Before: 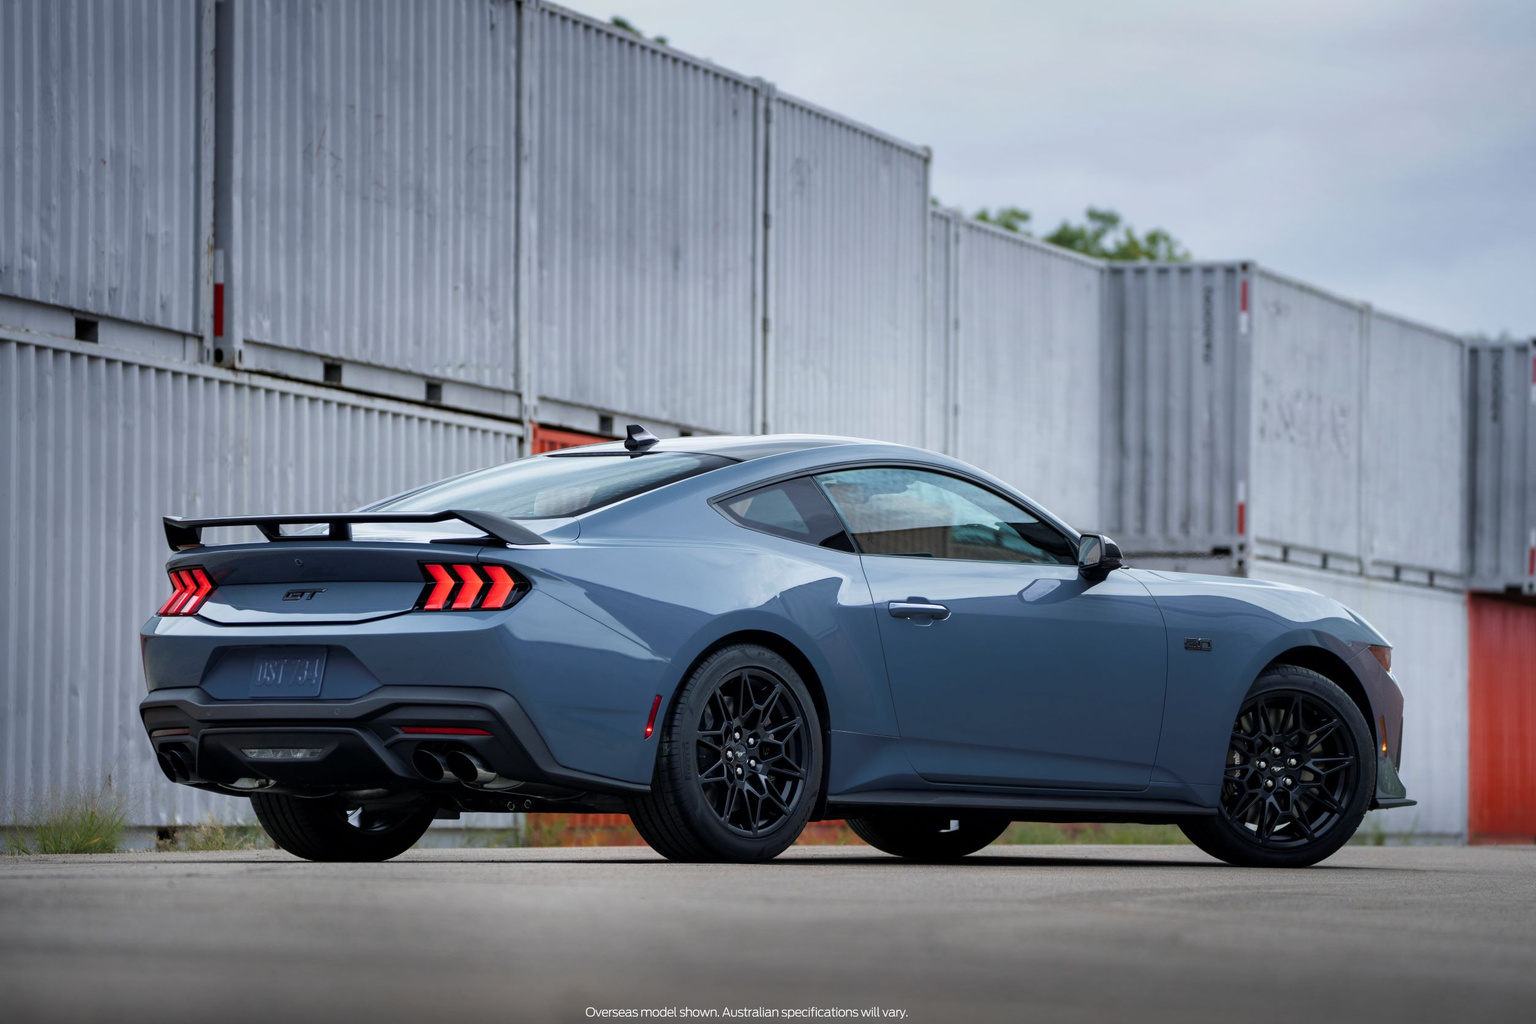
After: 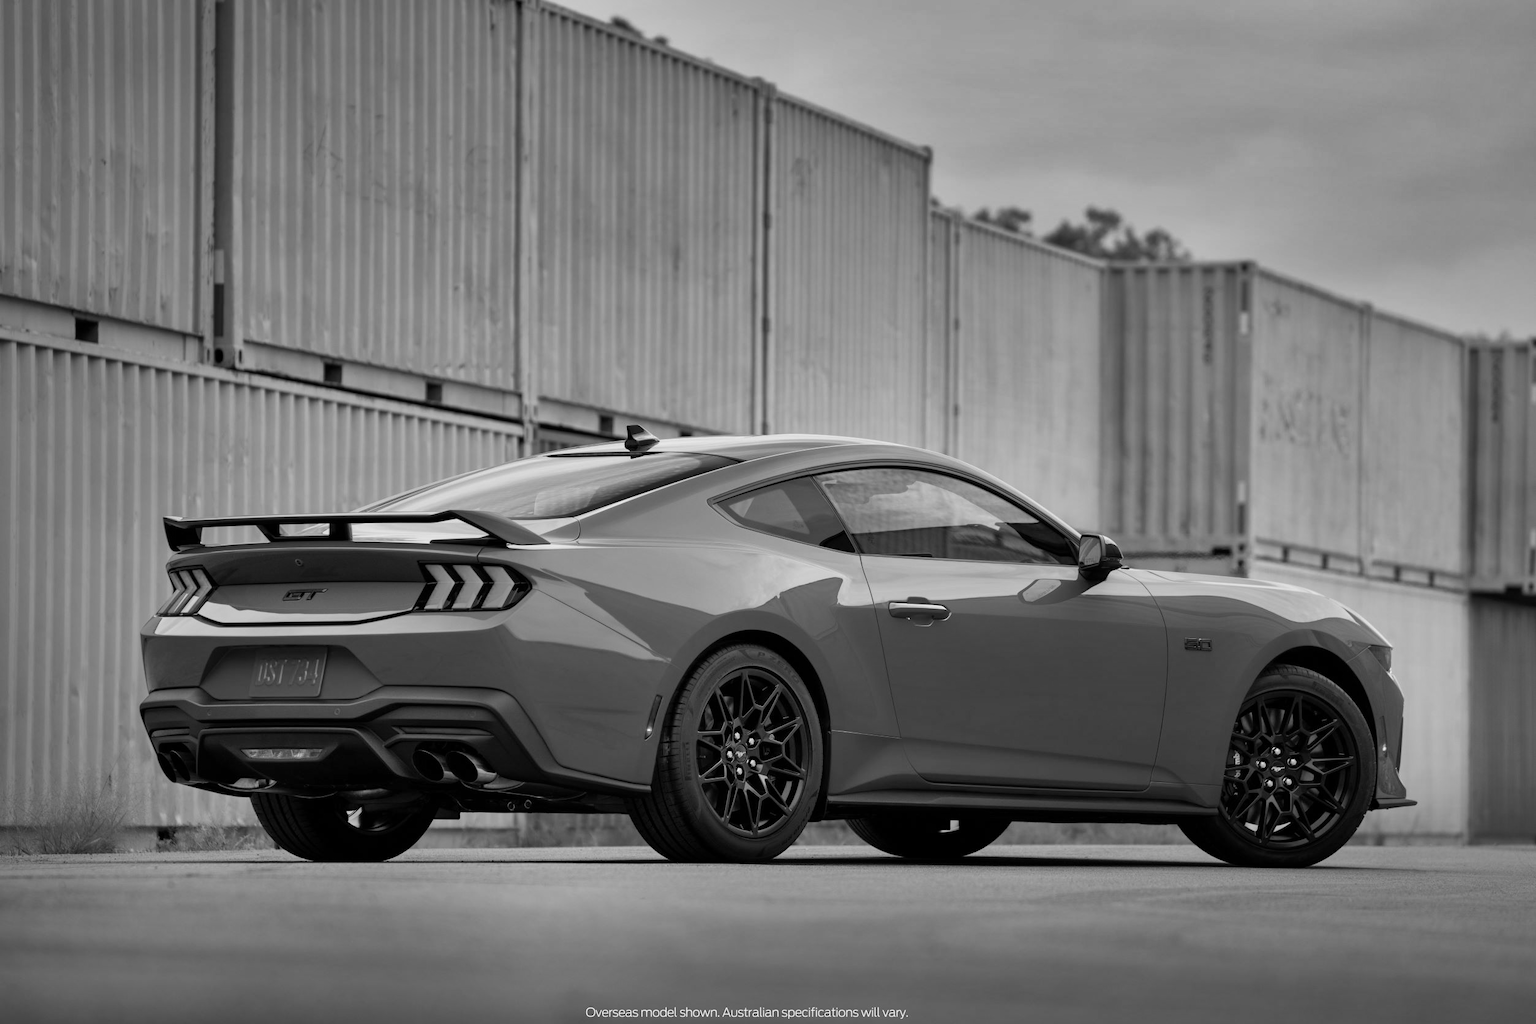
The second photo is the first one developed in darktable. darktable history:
monochrome: on, module defaults
shadows and highlights: white point adjustment -3.64, highlights -63.34, highlights color adjustment 42%, soften with gaussian
